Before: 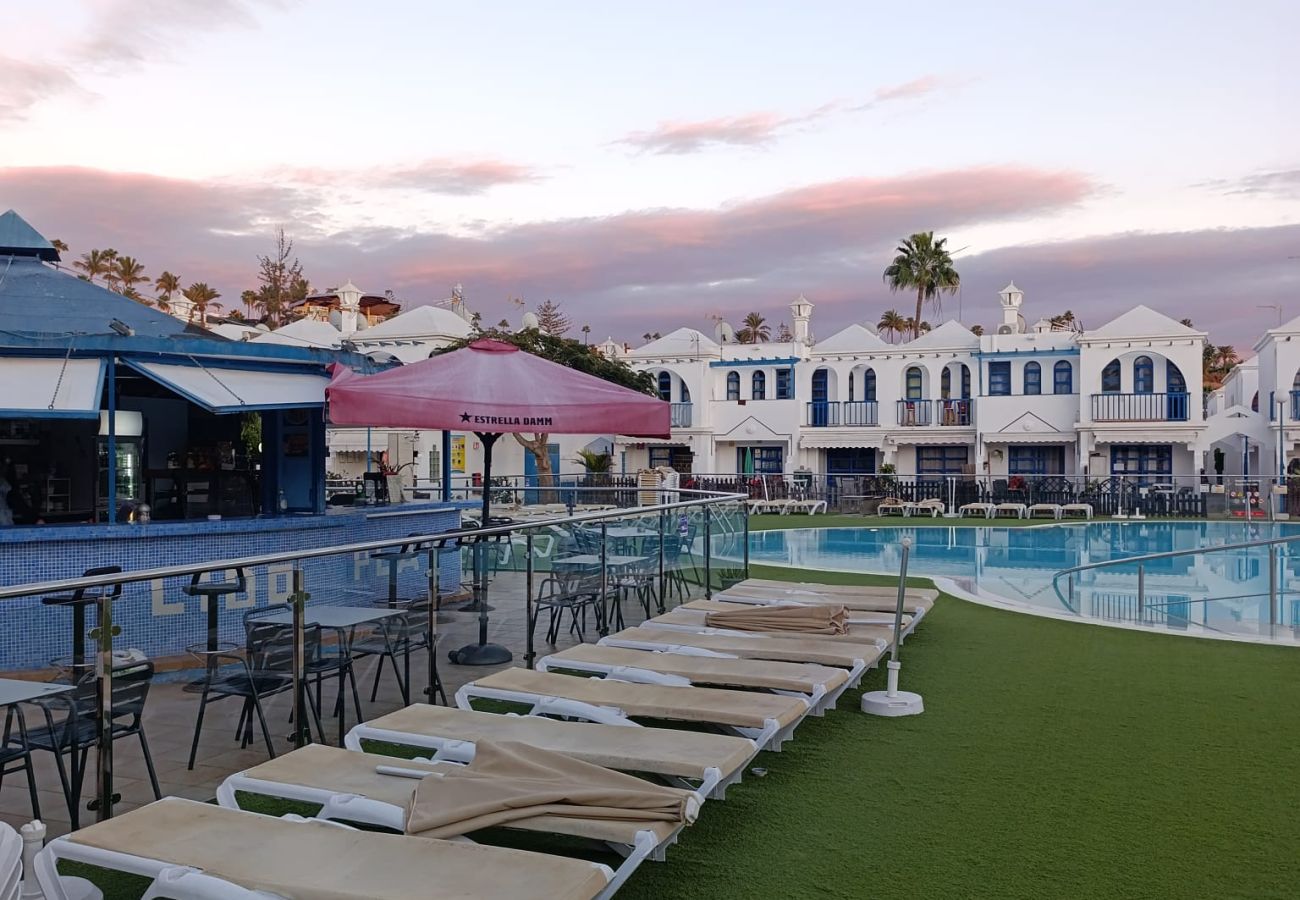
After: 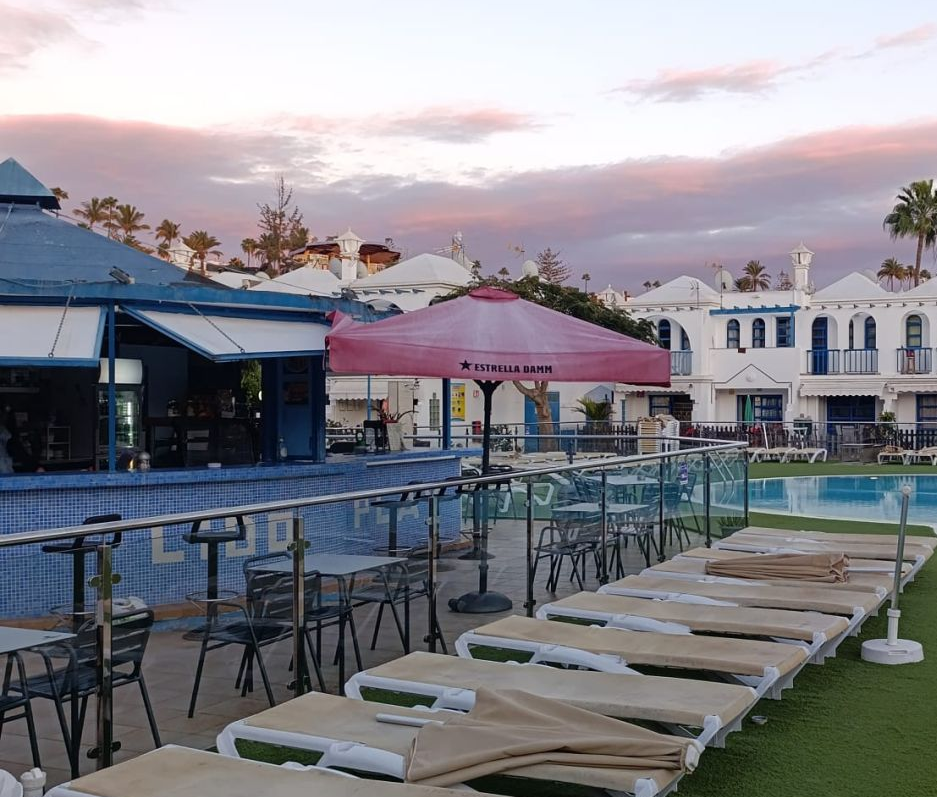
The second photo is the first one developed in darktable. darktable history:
crop: top 5.799%, right 27.877%, bottom 5.613%
